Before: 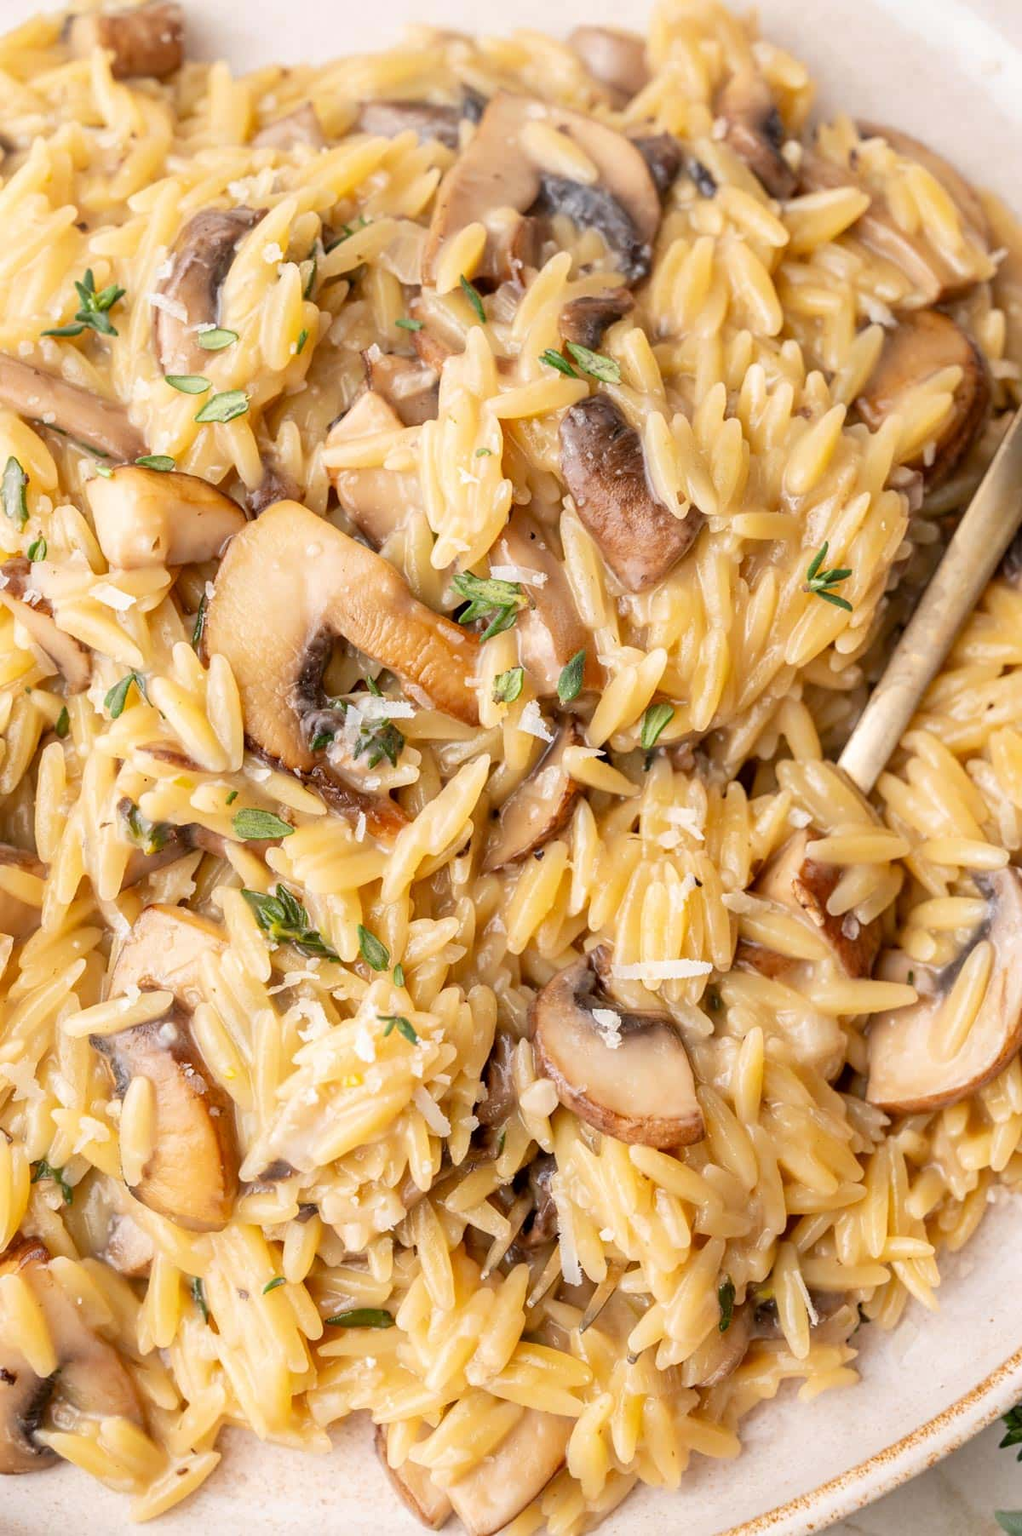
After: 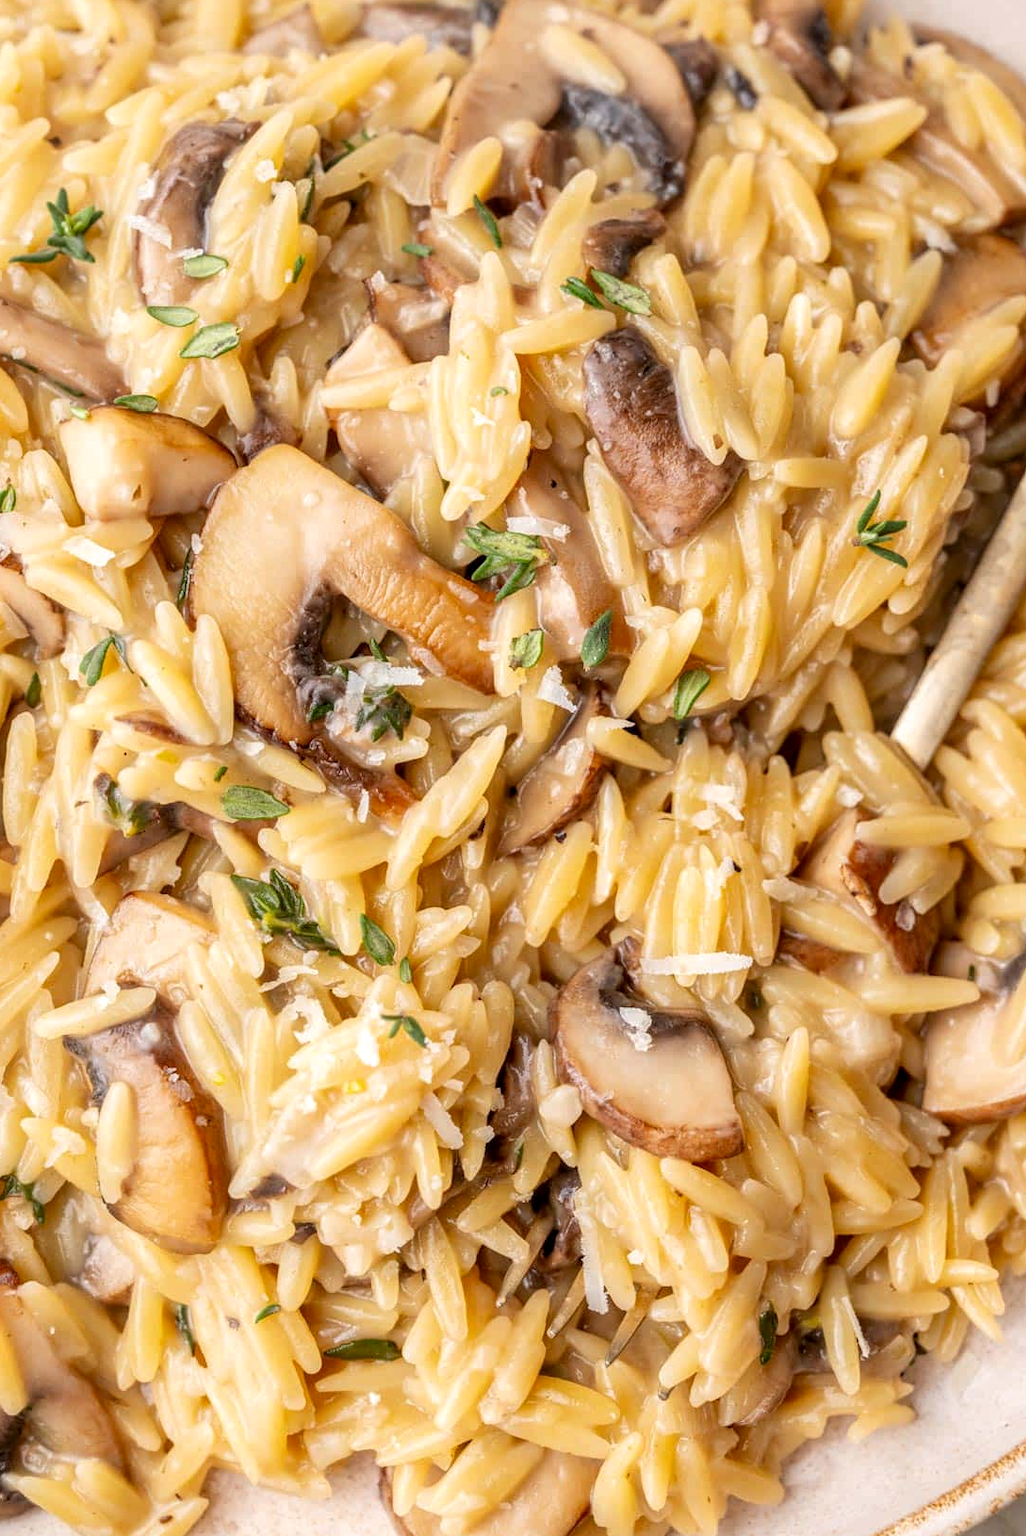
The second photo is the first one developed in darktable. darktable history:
crop: left 3.22%, top 6.44%, right 5.983%, bottom 3.188%
local contrast: on, module defaults
